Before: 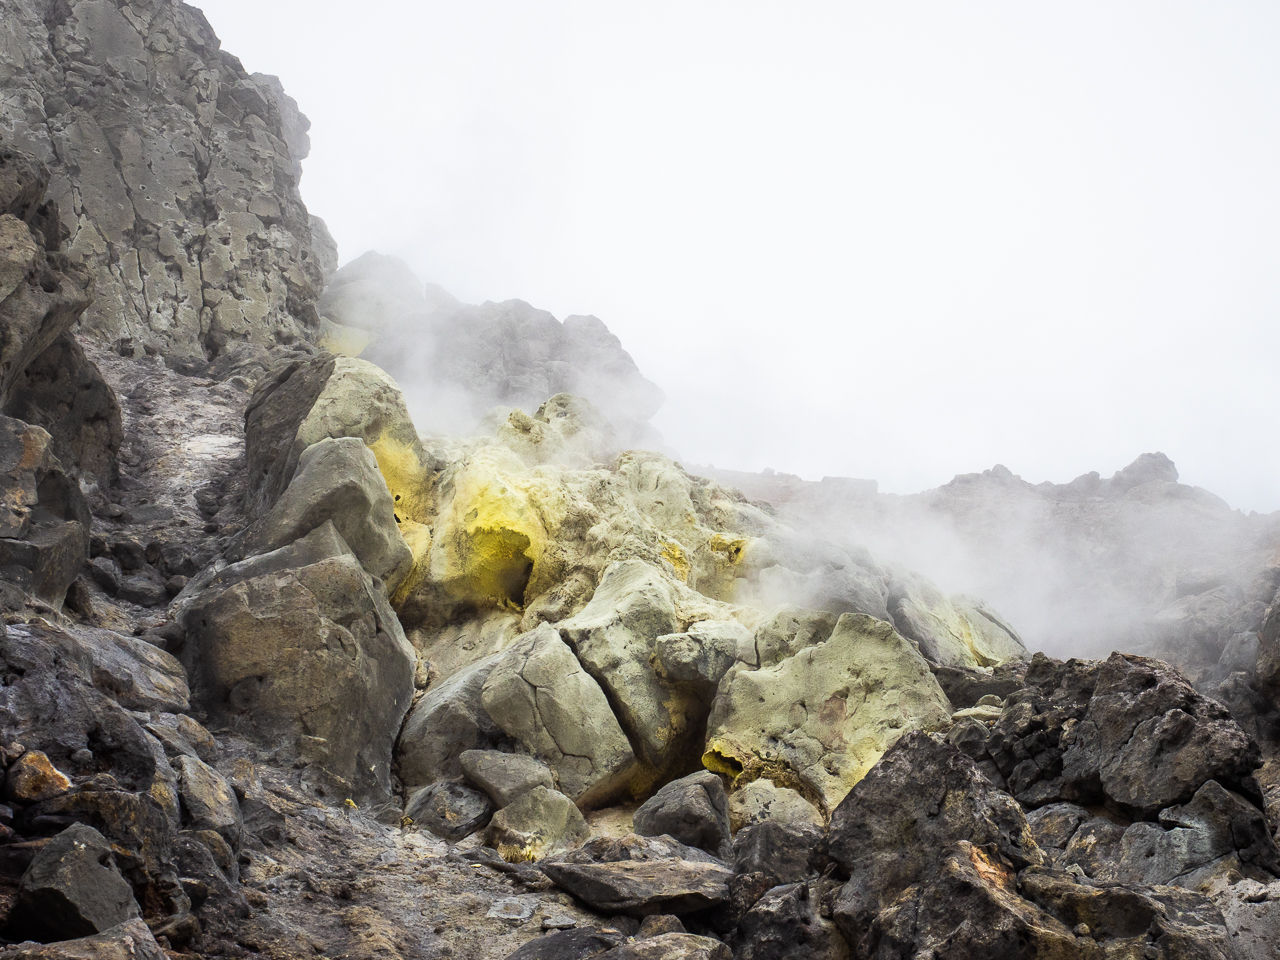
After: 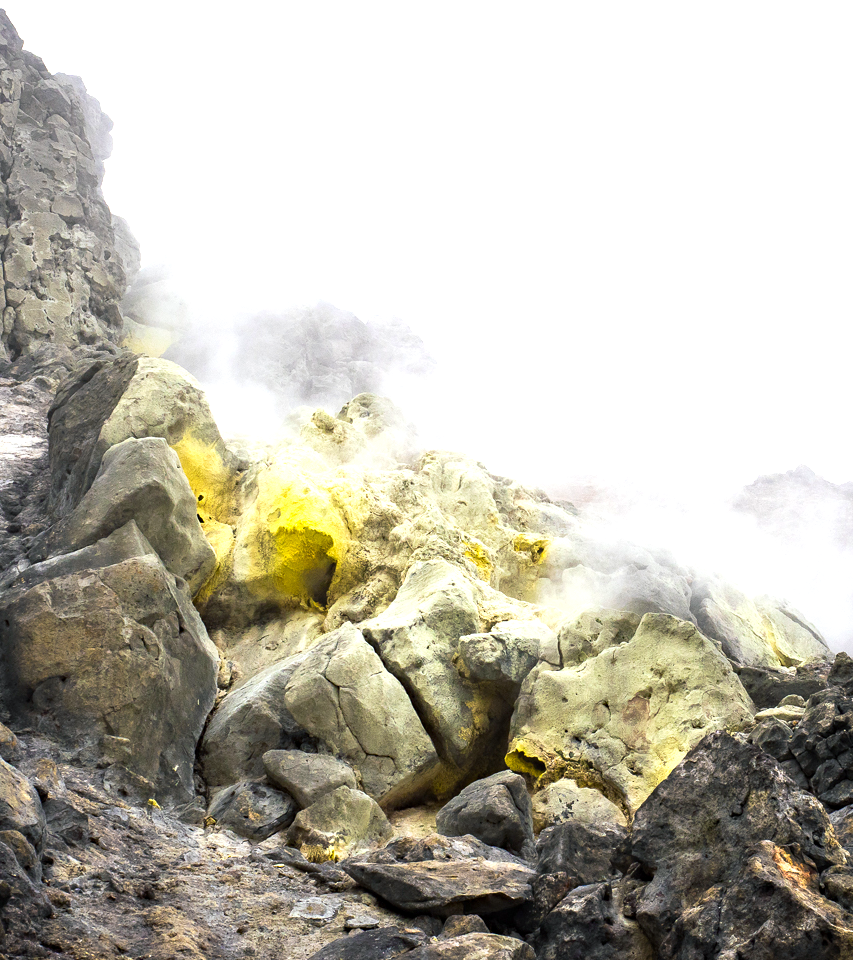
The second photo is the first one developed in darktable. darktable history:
crop: left 15.422%, right 17.86%
exposure: exposure 0.632 EV, compensate highlight preservation false
color balance rgb: shadows lift › luminance -7.534%, shadows lift › chroma 2.257%, shadows lift › hue 201.51°, linear chroma grading › global chroma 13.831%, perceptual saturation grading › global saturation 0.104%
haze removal: compatibility mode true, adaptive false
